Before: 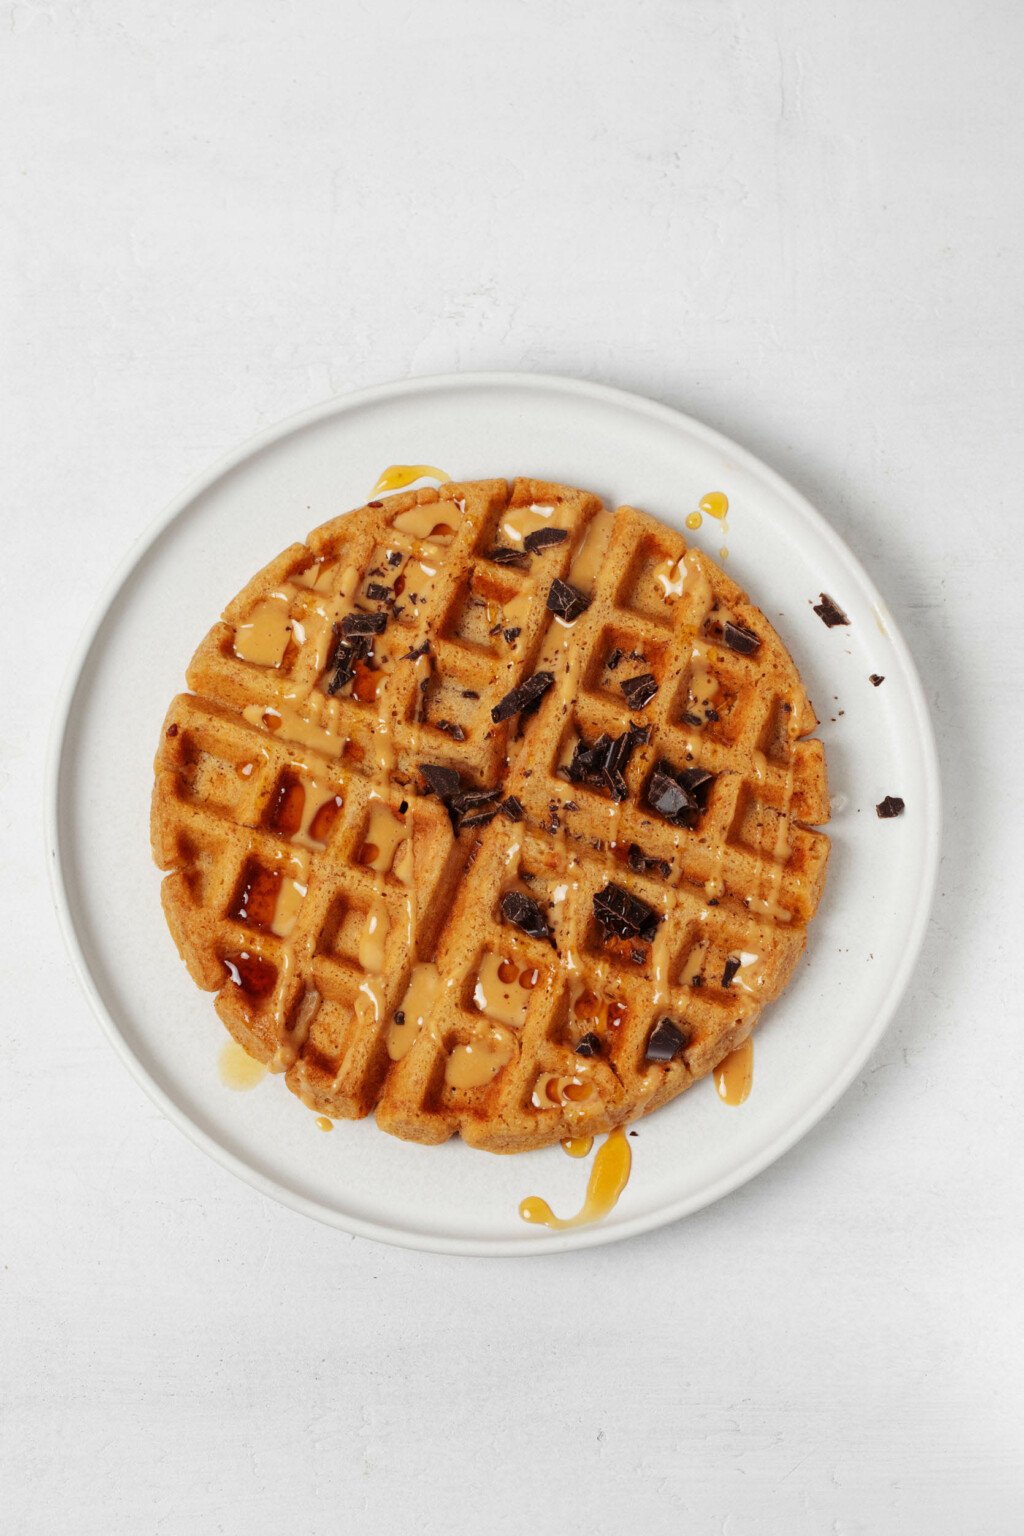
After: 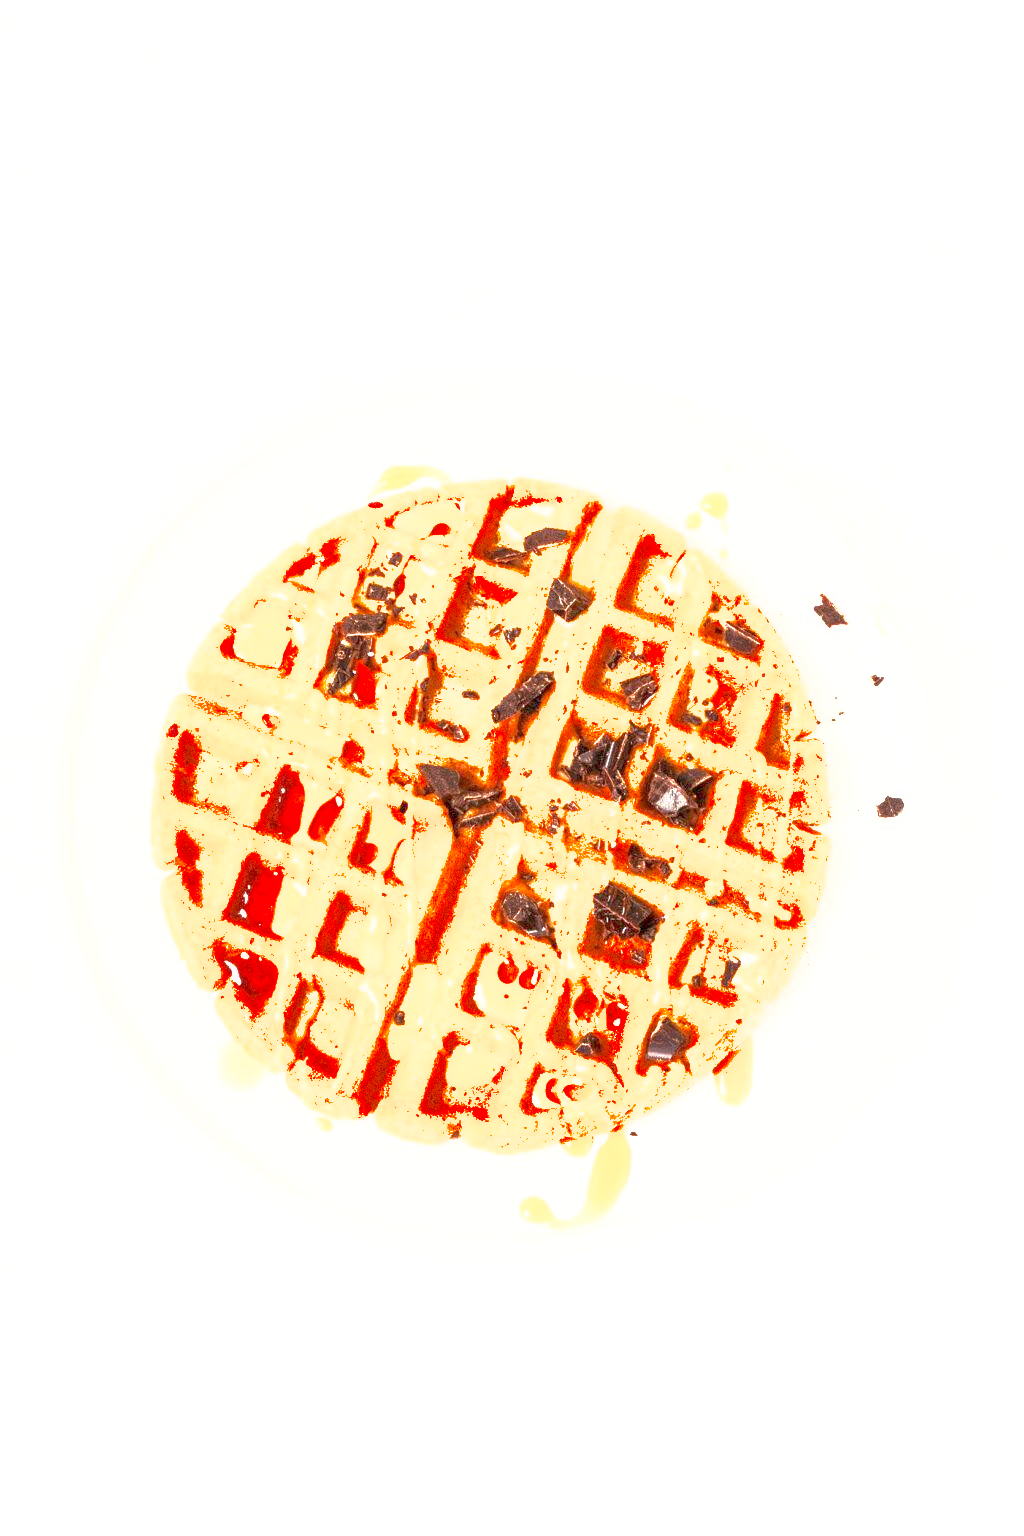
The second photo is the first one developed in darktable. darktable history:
grain: coarseness 0.47 ISO
exposure: black level correction 0.001, exposure 2.607 EV, compensate exposure bias true, compensate highlight preservation false
shadows and highlights: on, module defaults
local contrast: on, module defaults
